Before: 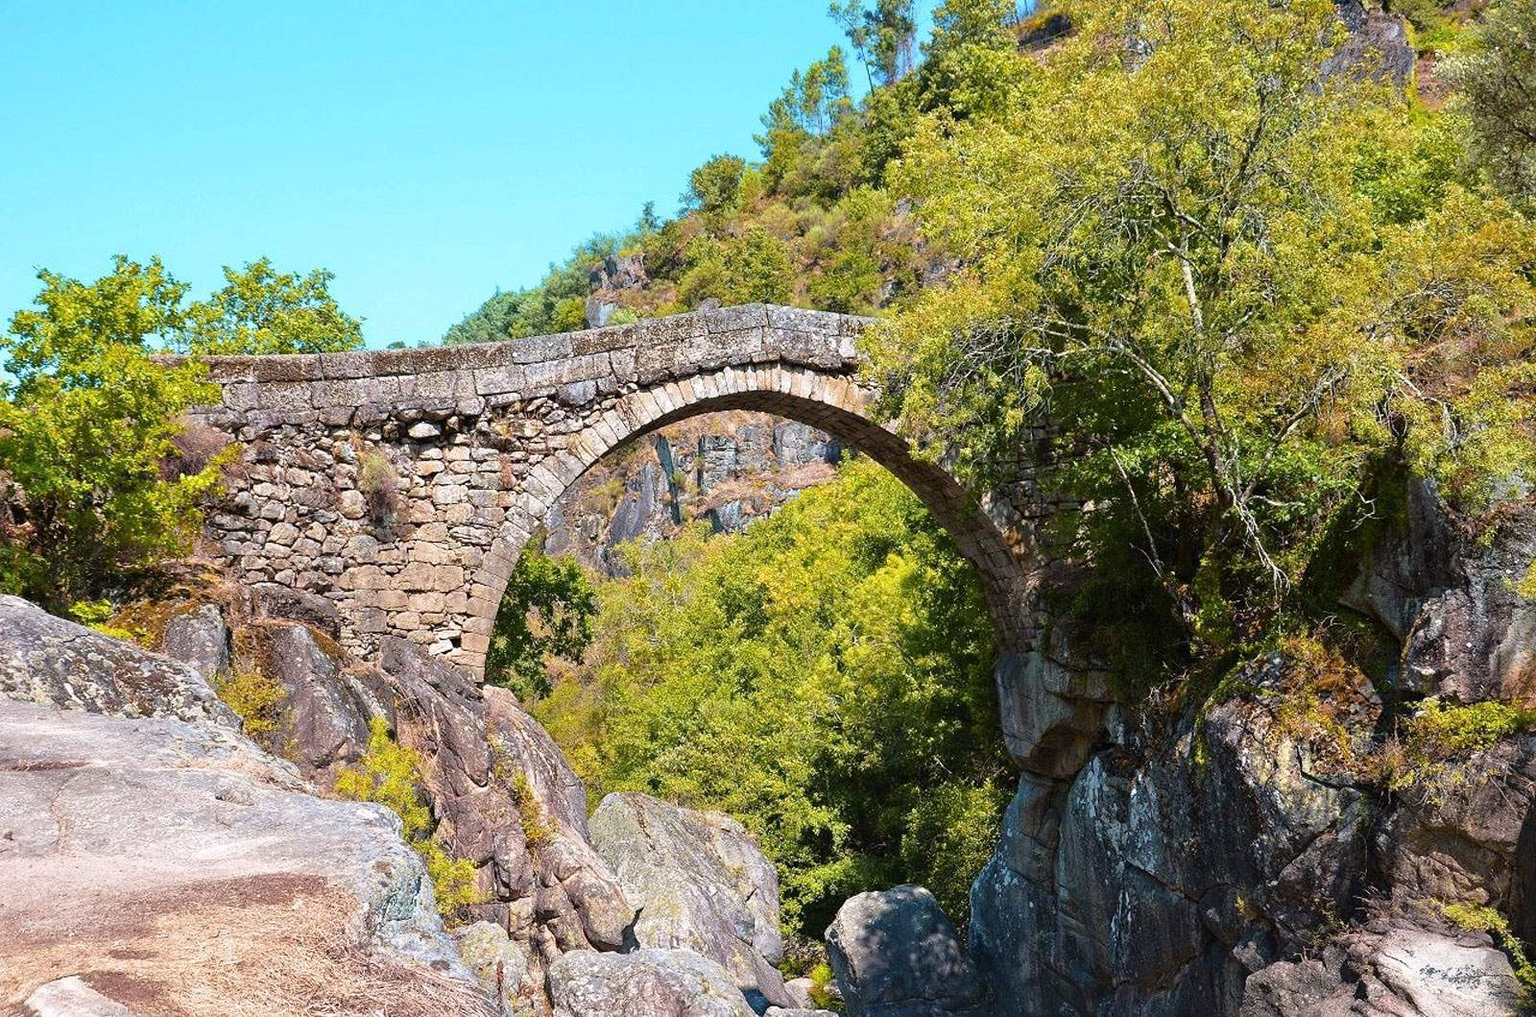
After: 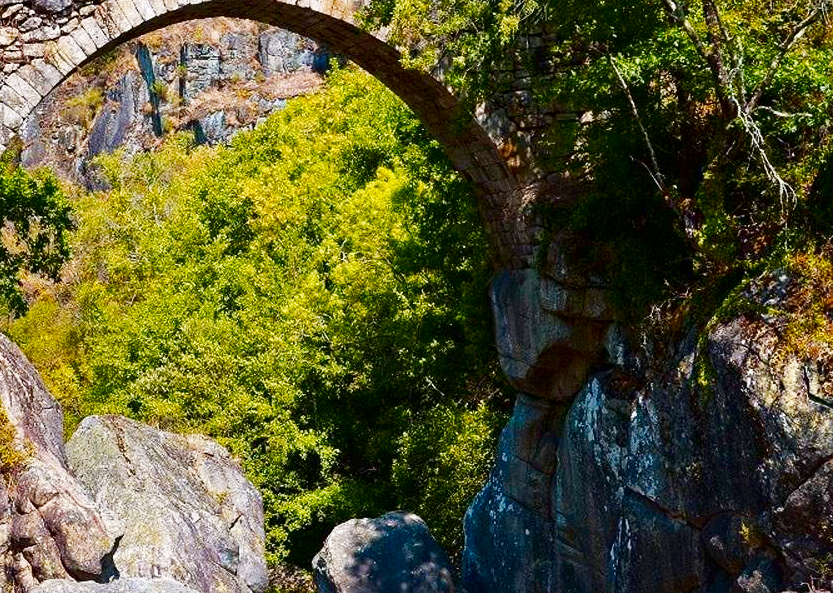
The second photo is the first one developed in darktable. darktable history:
tone curve: curves: ch0 [(0, 0) (0.003, 0.003) (0.011, 0.014) (0.025, 0.031) (0.044, 0.055) (0.069, 0.086) (0.1, 0.124) (0.136, 0.168) (0.177, 0.22) (0.224, 0.278) (0.277, 0.344) (0.335, 0.426) (0.399, 0.515) (0.468, 0.597) (0.543, 0.672) (0.623, 0.746) (0.709, 0.815) (0.801, 0.881) (0.898, 0.939) (1, 1)], preserve colors none
contrast brightness saturation: brightness -0.254, saturation 0.203
crop: left 34.25%, top 38.717%, right 13.632%, bottom 5.244%
